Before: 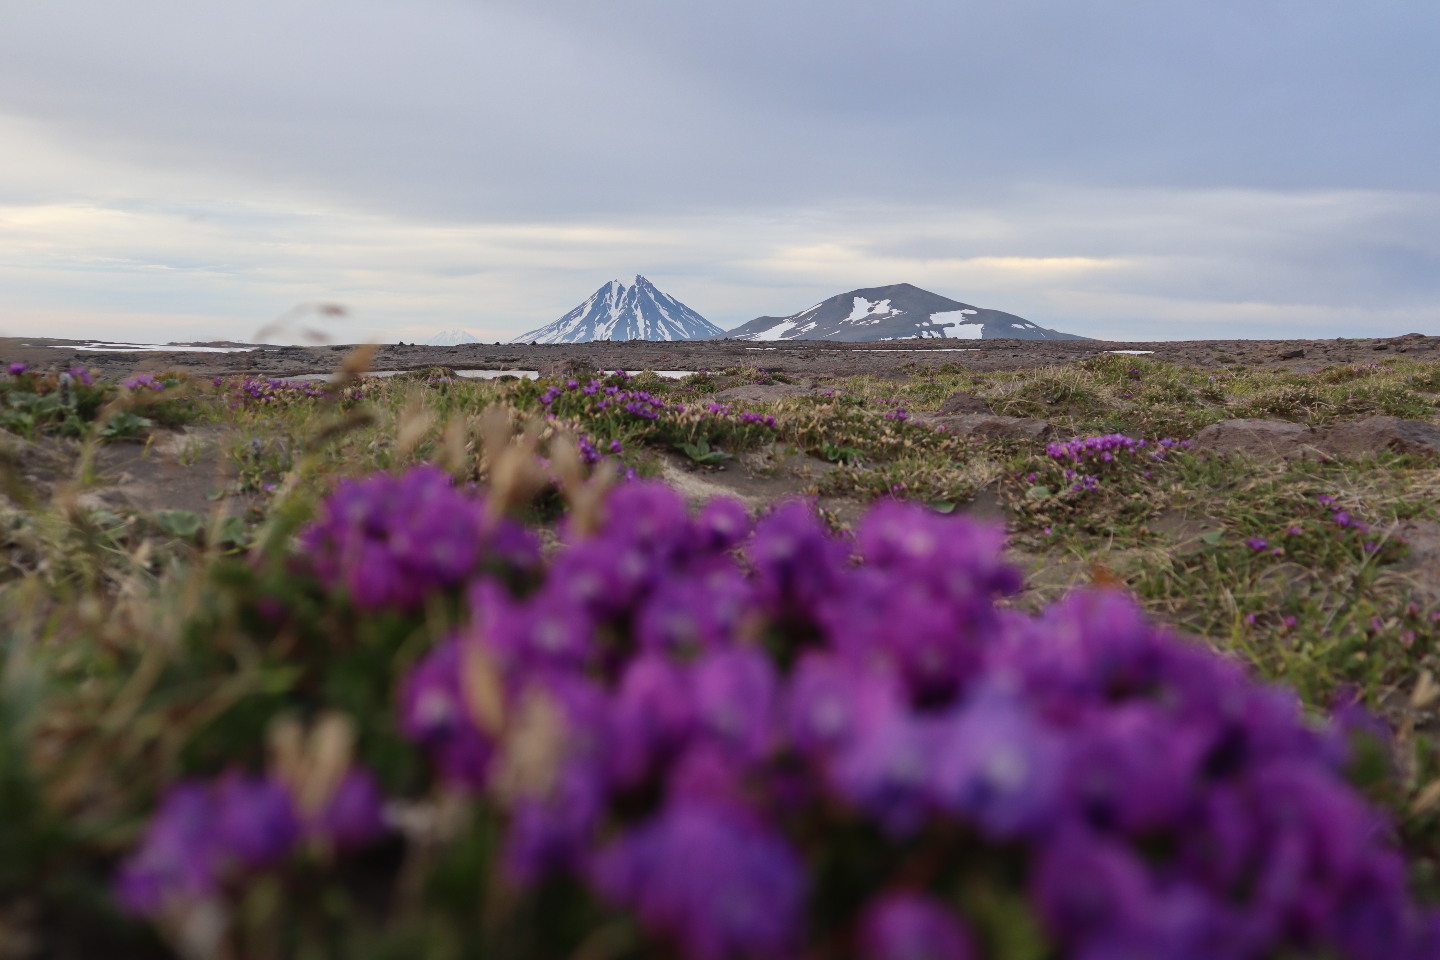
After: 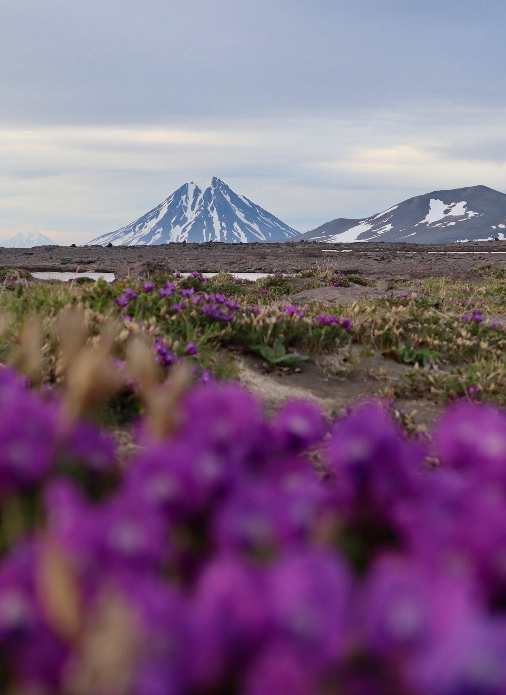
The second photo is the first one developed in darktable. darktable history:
crop and rotate: left 29.476%, top 10.214%, right 35.32%, bottom 17.333%
haze removal: on, module defaults
tone equalizer: on, module defaults
